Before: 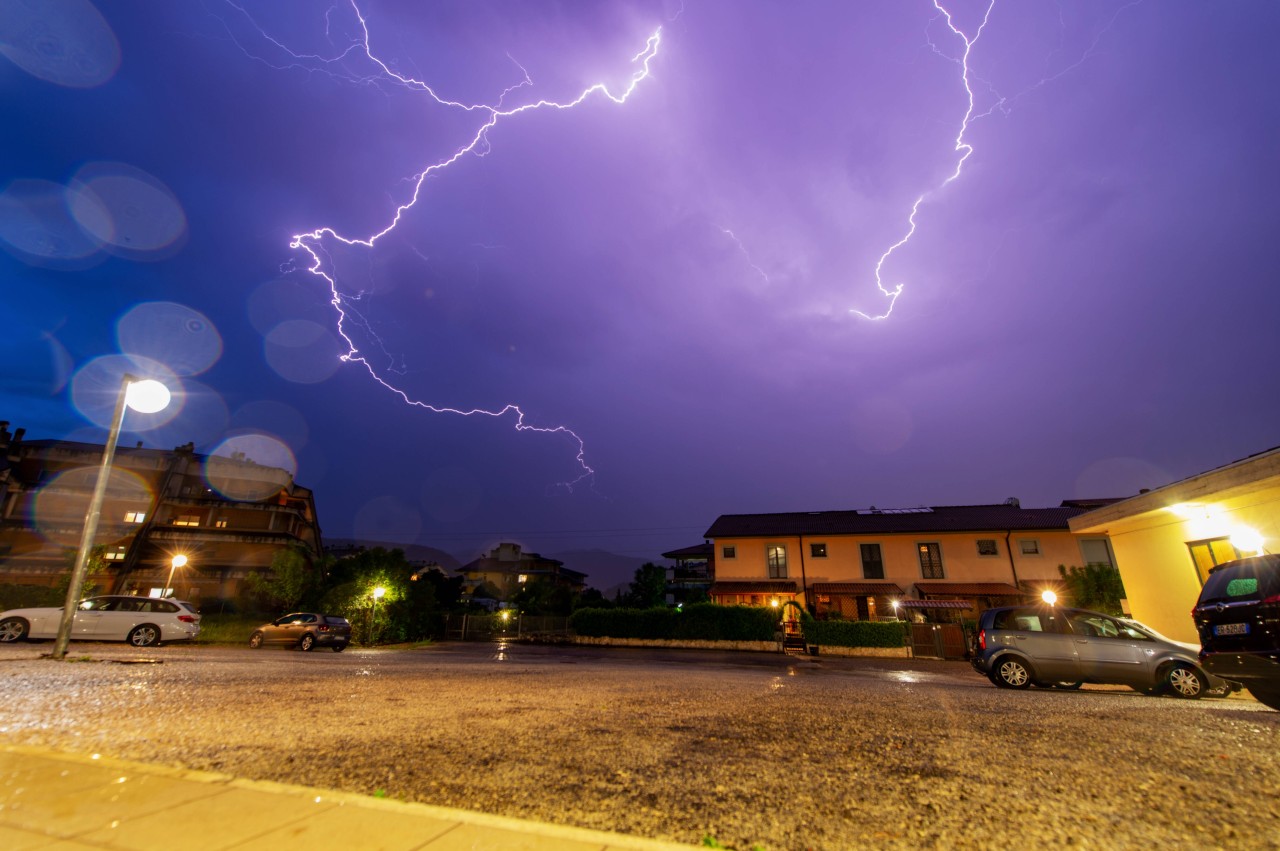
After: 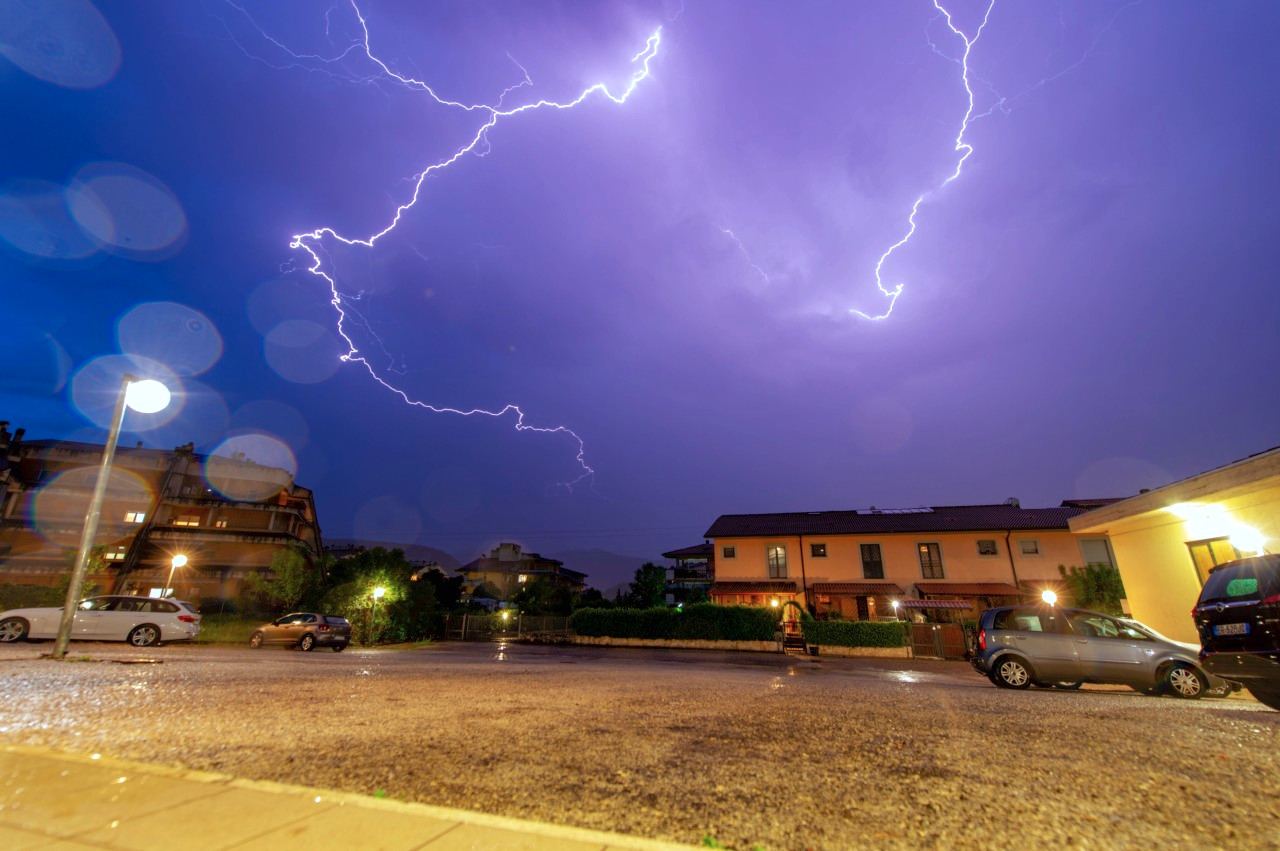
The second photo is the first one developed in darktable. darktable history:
exposure: exposure 0.508 EV, compensate highlight preservation false
color correction: highlights a* -4.05, highlights b* -10.74
tone equalizer: -8 EV 0.262 EV, -7 EV 0.406 EV, -6 EV 0.42 EV, -5 EV 0.221 EV, -3 EV -0.25 EV, -2 EV -0.445 EV, -1 EV -0.403 EV, +0 EV -0.276 EV, edges refinement/feathering 500, mask exposure compensation -1.57 EV, preserve details no
